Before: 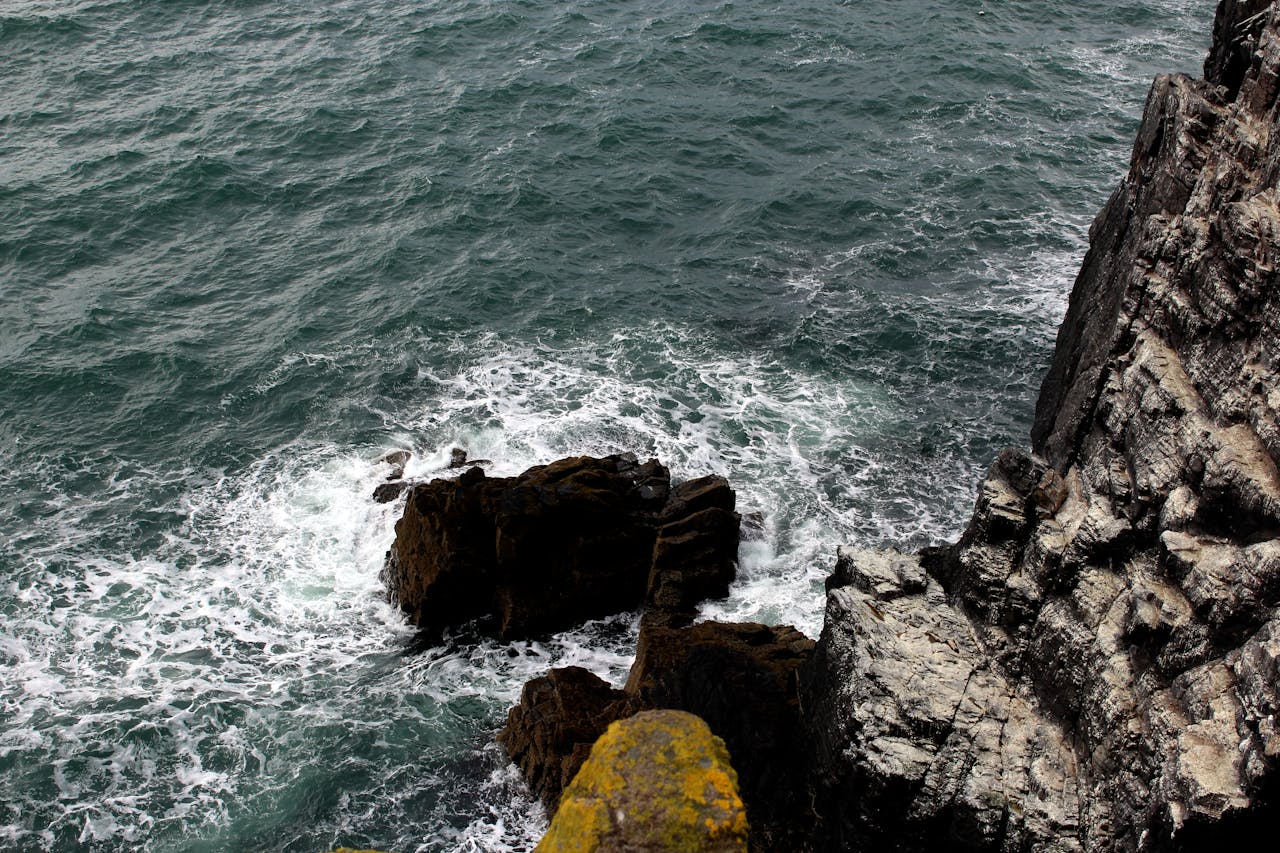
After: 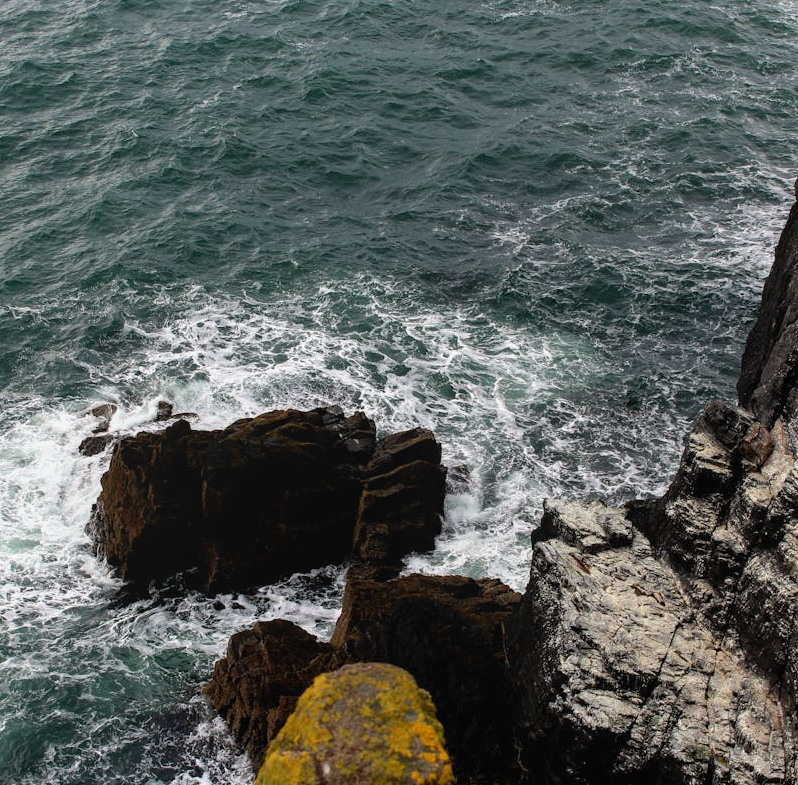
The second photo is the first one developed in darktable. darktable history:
crop and rotate: left 22.997%, top 5.647%, right 14.65%, bottom 2.292%
local contrast: detail 109%
